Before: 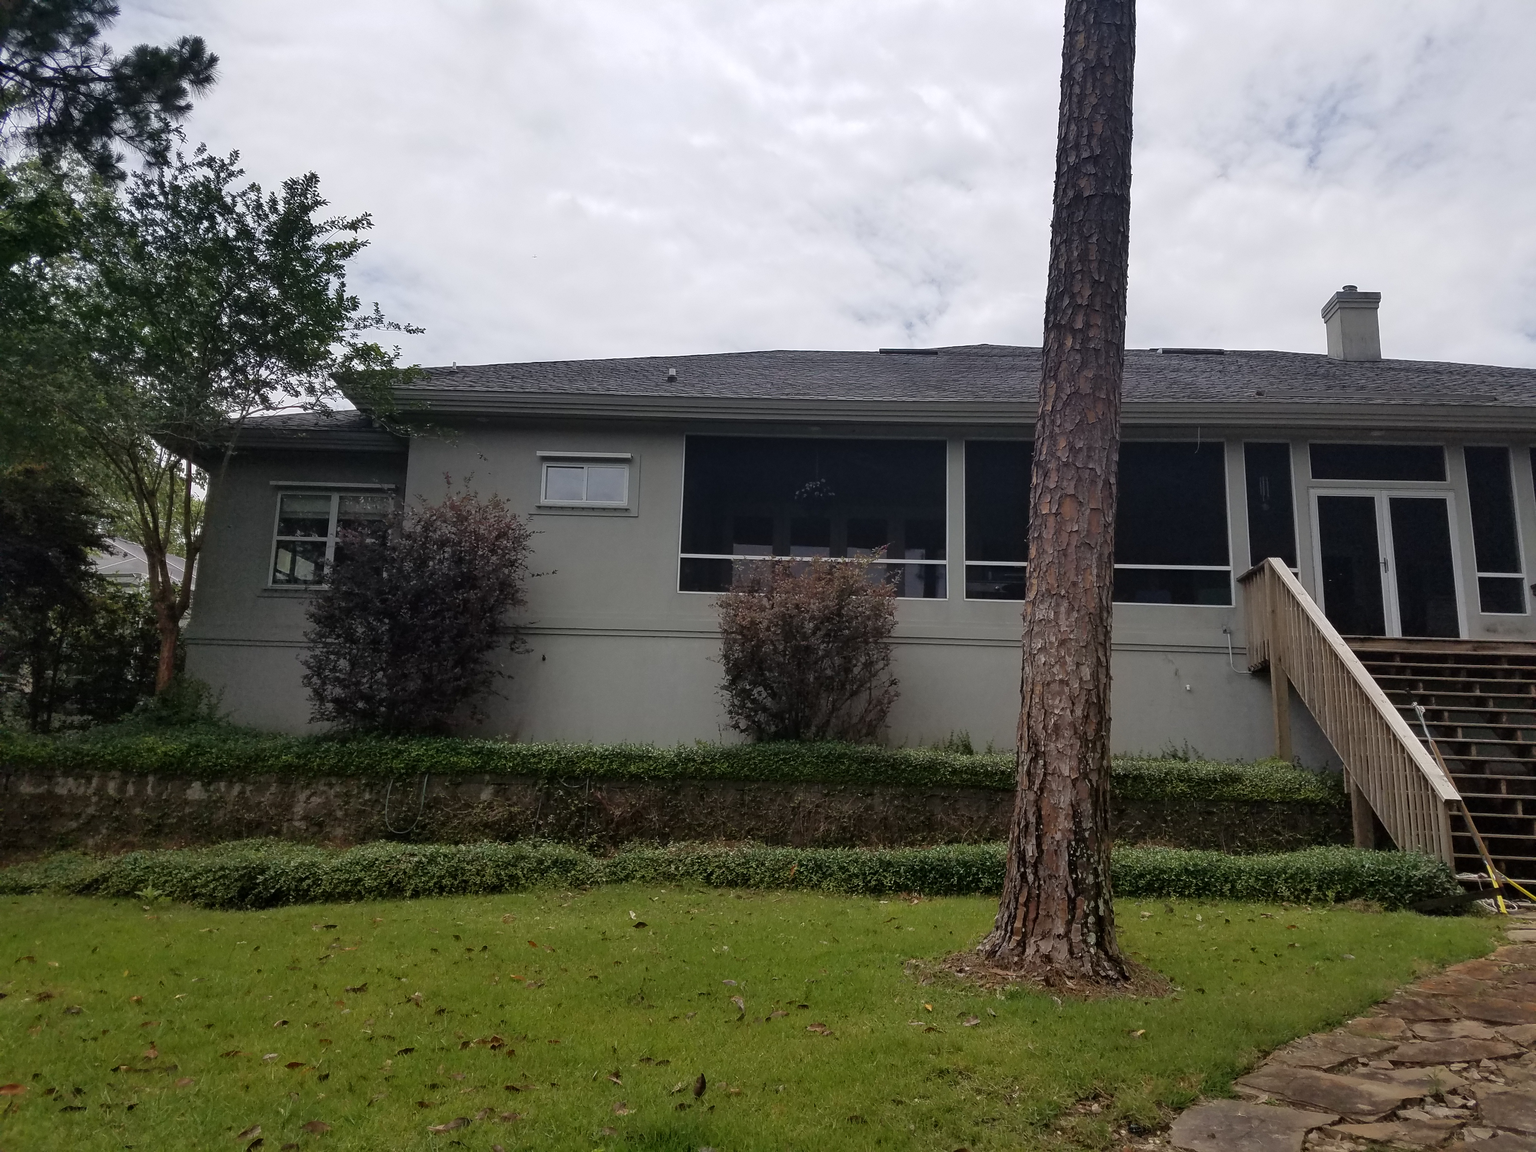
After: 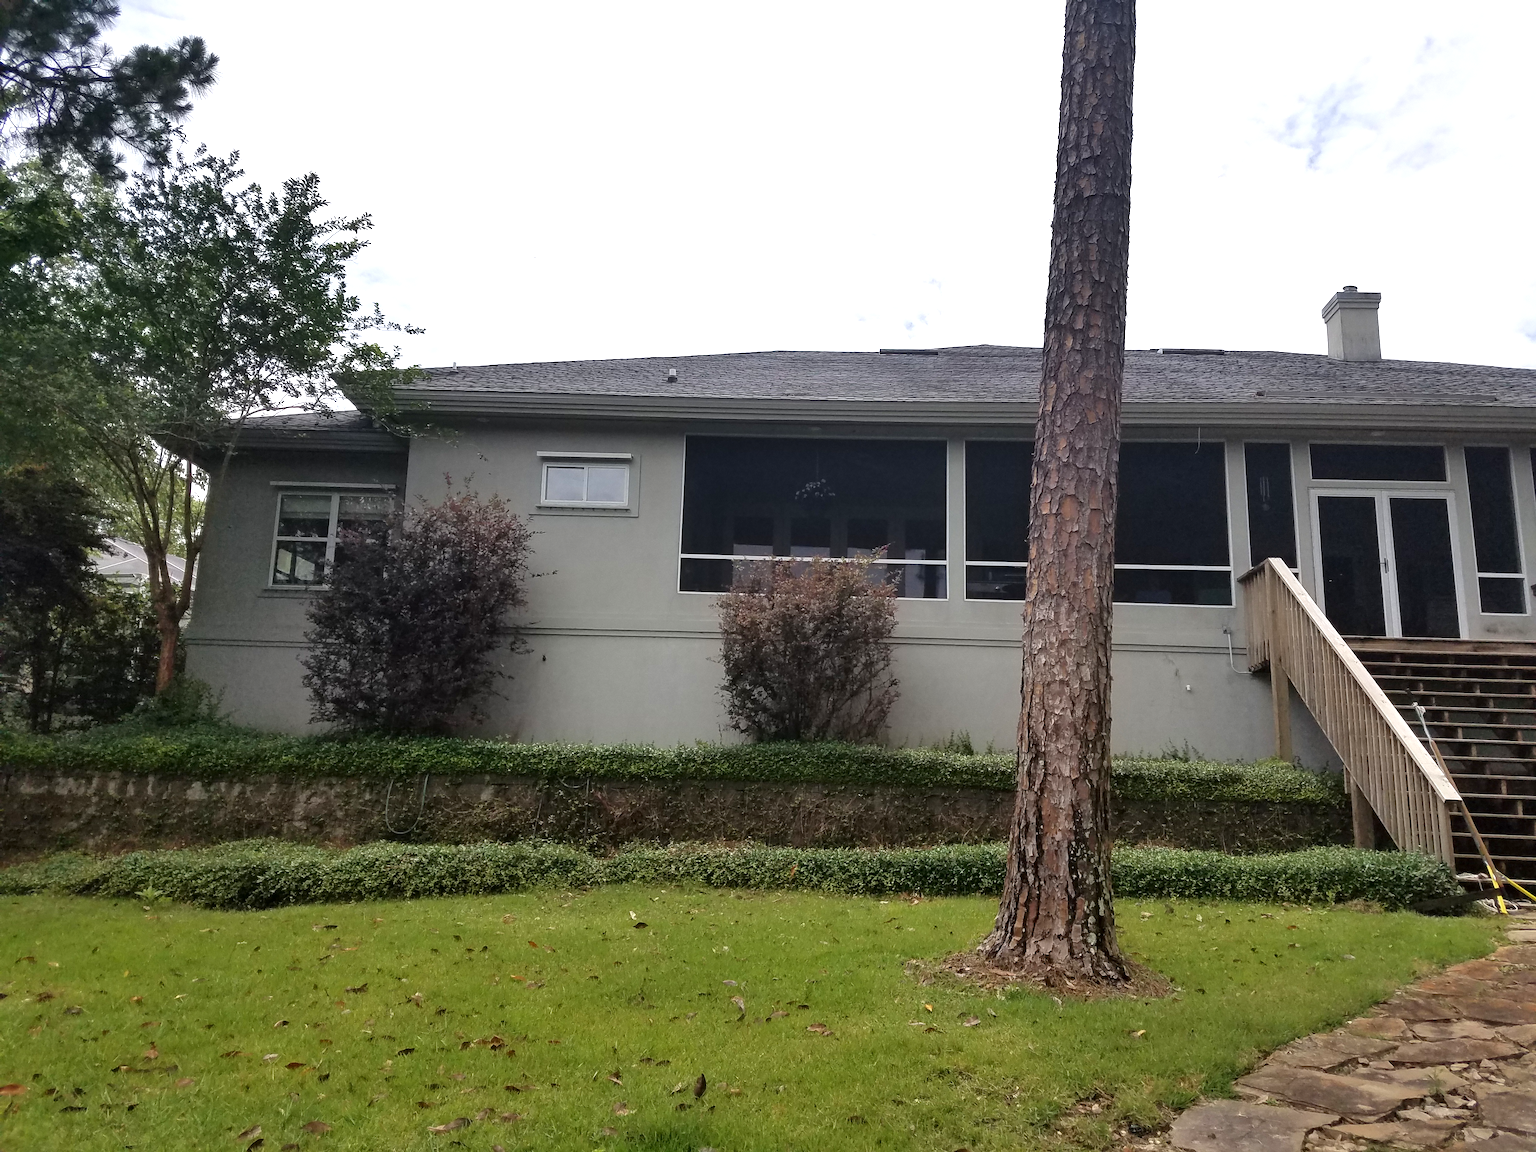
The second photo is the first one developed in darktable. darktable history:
exposure: exposure 0.776 EV, compensate exposure bias true, compensate highlight preservation false
